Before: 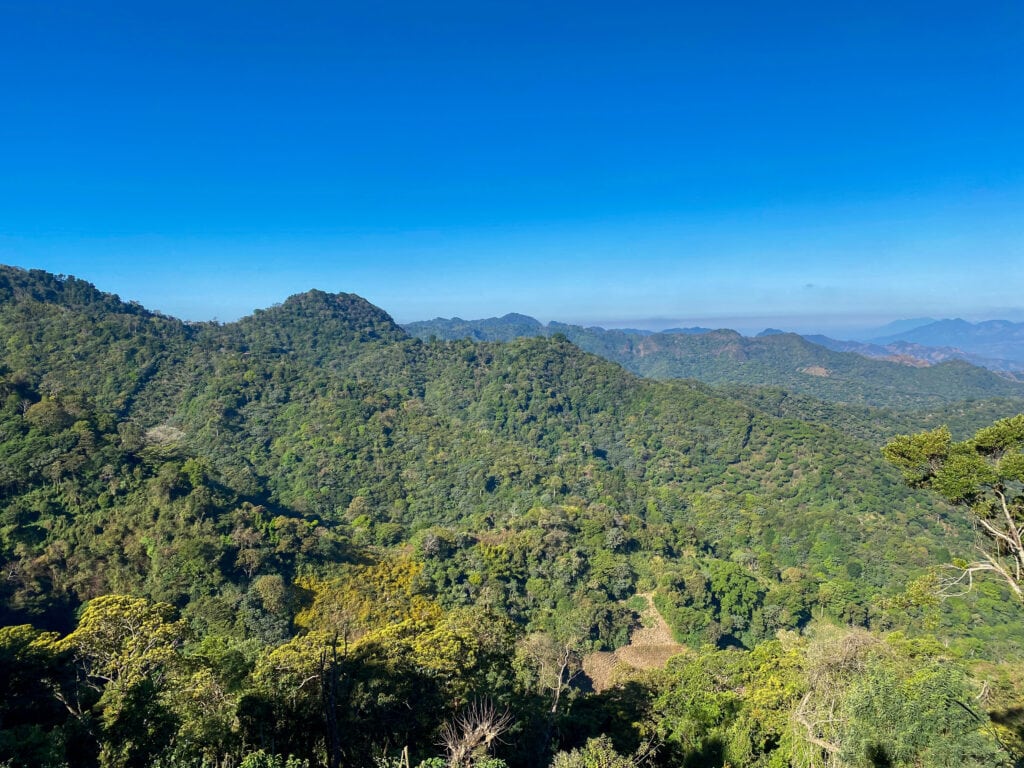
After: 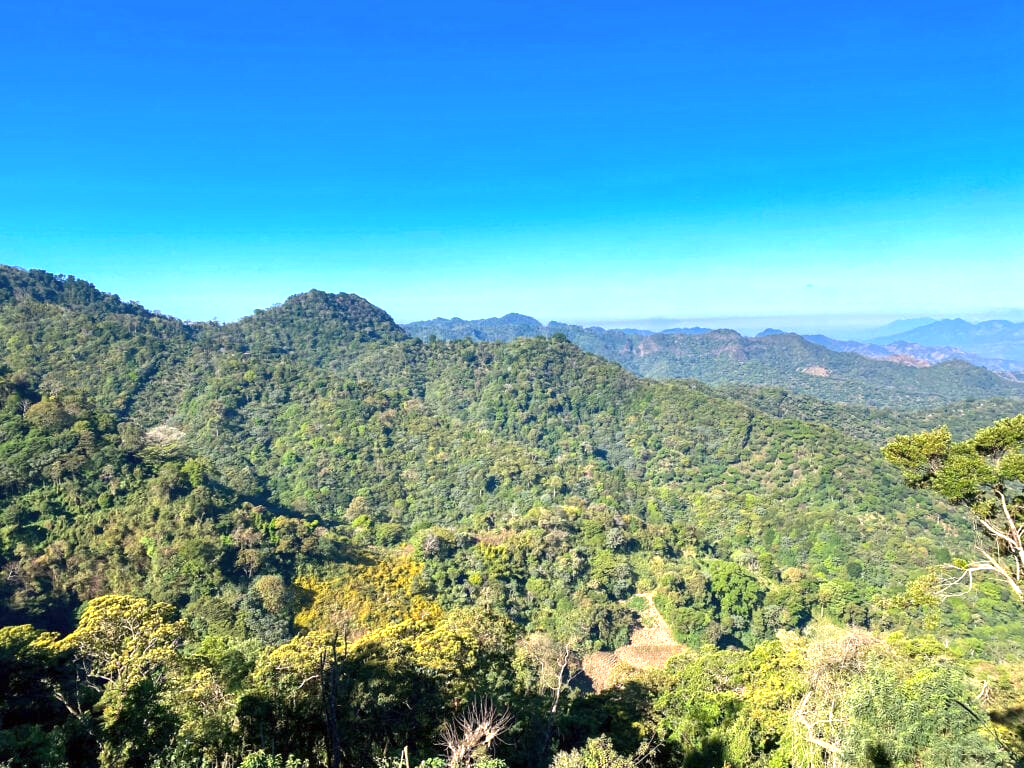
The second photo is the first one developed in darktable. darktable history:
exposure: exposure 1 EV, compensate highlight preservation false
color correction: highlights a* 3.12, highlights b* -1.55, shadows a* -0.101, shadows b* 2.52, saturation 0.98
shadows and highlights: shadows 32, highlights -32, soften with gaussian
